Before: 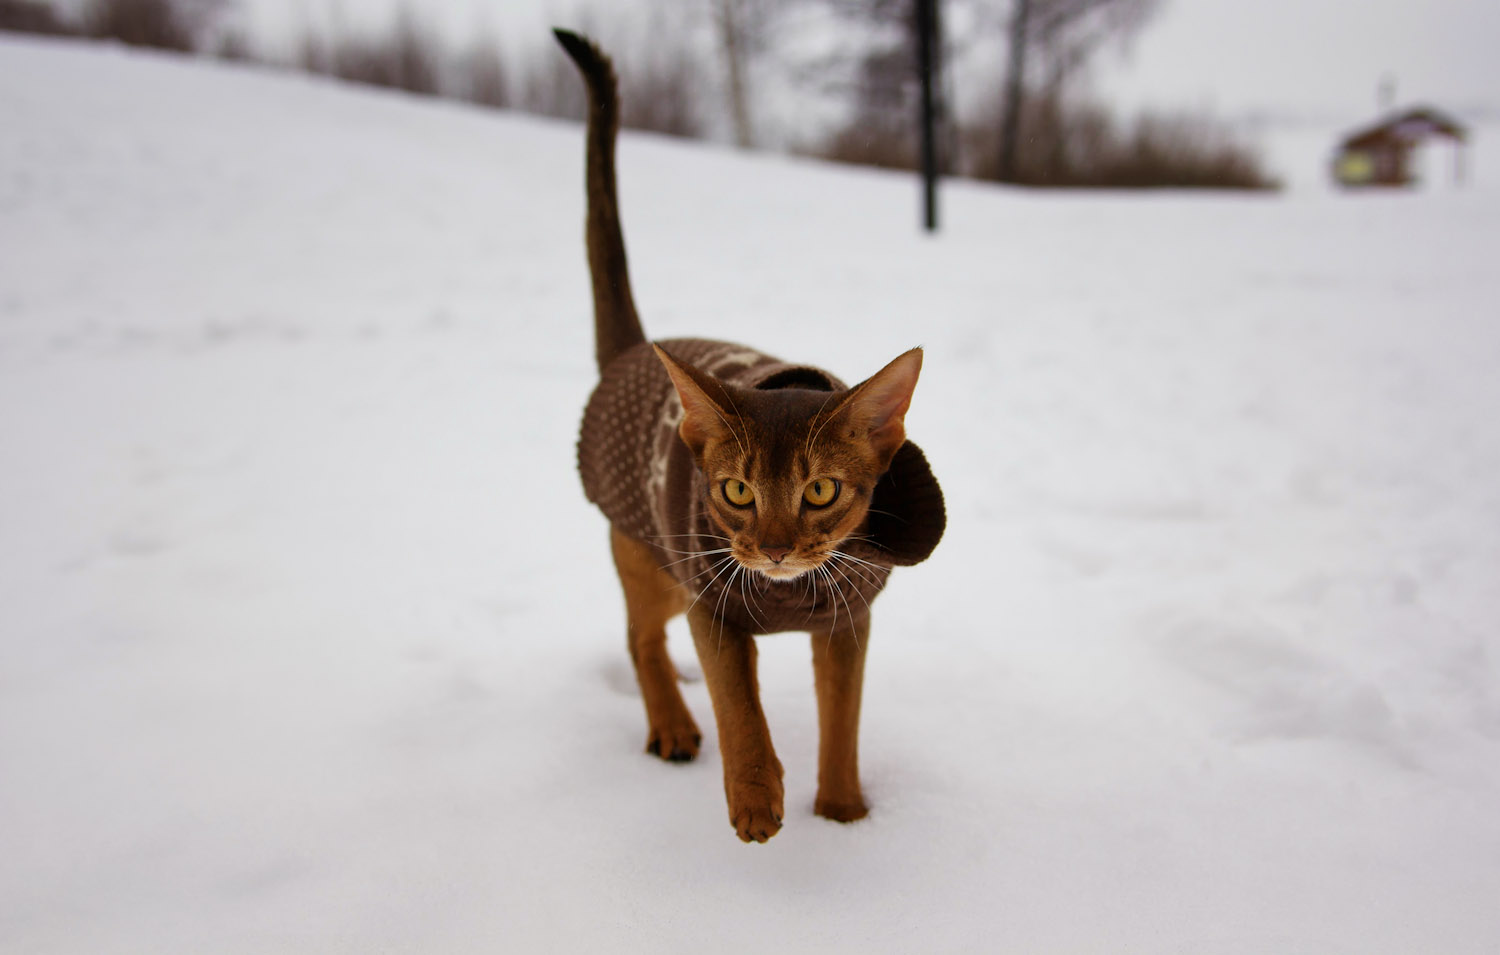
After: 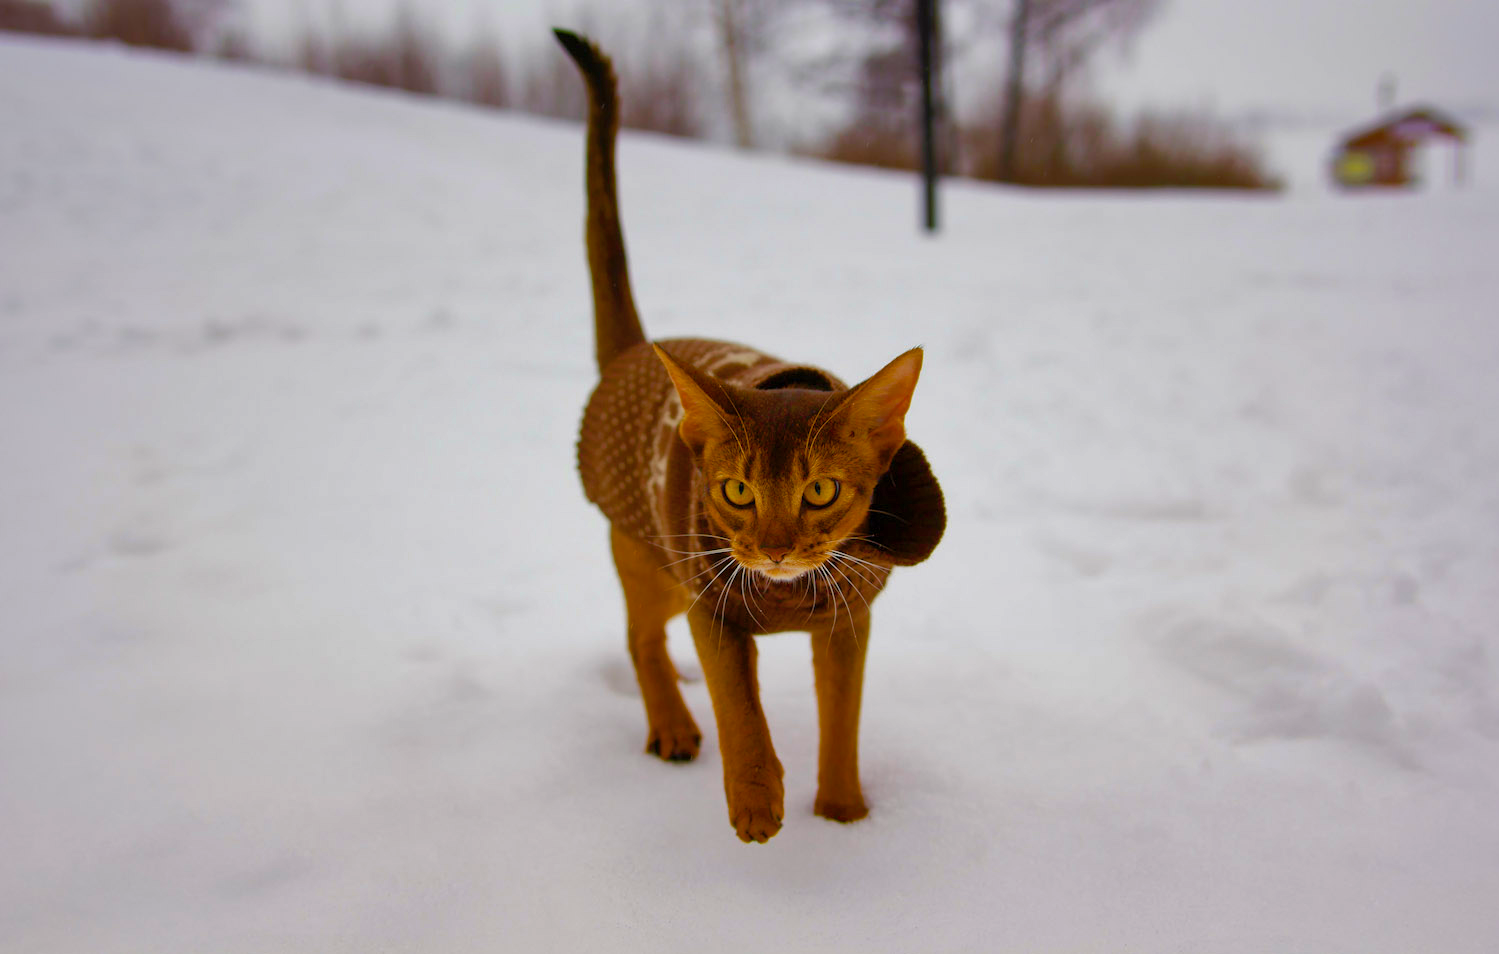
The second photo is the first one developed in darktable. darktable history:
shadows and highlights: on, module defaults
color balance rgb: perceptual saturation grading › global saturation 20%, perceptual saturation grading › highlights -25%, perceptual saturation grading › shadows 25%, global vibrance 50%
